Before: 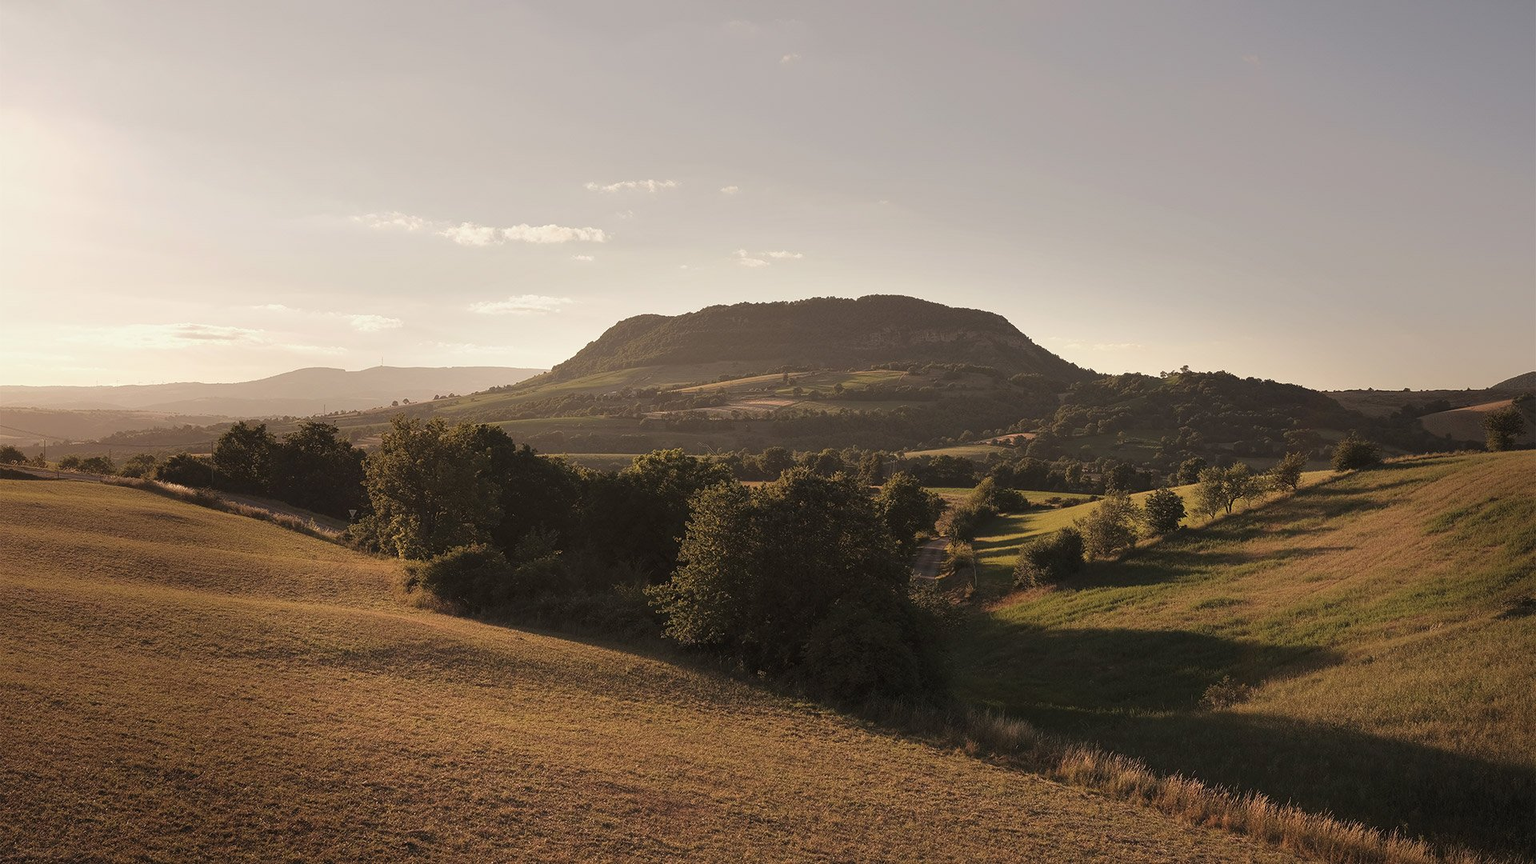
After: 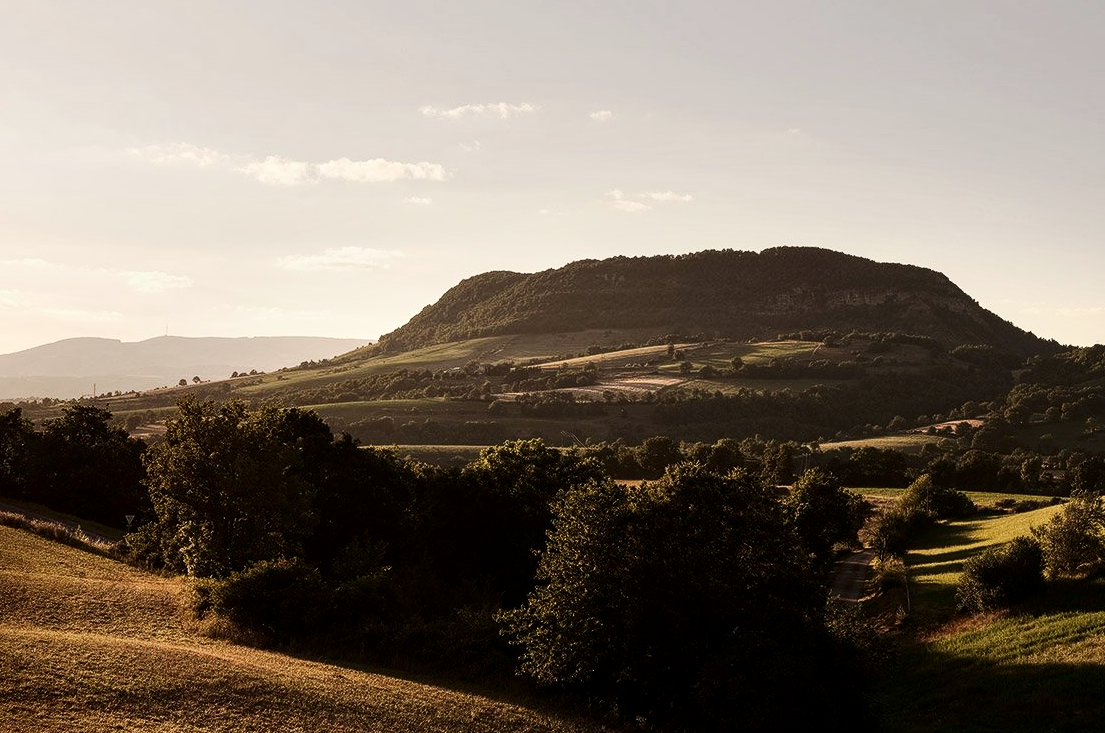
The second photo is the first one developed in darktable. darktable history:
local contrast: highlights 86%, shadows 79%
crop: left 16.199%, top 11.297%, right 26.213%, bottom 20.749%
exposure: black level correction 0.009, exposure -0.158 EV, compensate exposure bias true, compensate highlight preservation false
contrast brightness saturation: contrast 0.295
tone curve: curves: ch0 [(0, 0.01) (0.037, 0.032) (0.131, 0.108) (0.275, 0.256) (0.483, 0.512) (0.61, 0.665) (0.696, 0.742) (0.792, 0.819) (0.911, 0.925) (0.997, 0.995)]; ch1 [(0, 0) (0.301, 0.3) (0.423, 0.421) (0.492, 0.488) (0.507, 0.503) (0.53, 0.532) (0.573, 0.586) (0.683, 0.702) (0.746, 0.77) (1, 1)]; ch2 [(0, 0) (0.246, 0.233) (0.36, 0.352) (0.415, 0.415) (0.485, 0.487) (0.502, 0.504) (0.525, 0.518) (0.539, 0.539) (0.587, 0.594) (0.636, 0.652) (0.711, 0.729) (0.845, 0.855) (0.998, 0.977)], preserve colors none
